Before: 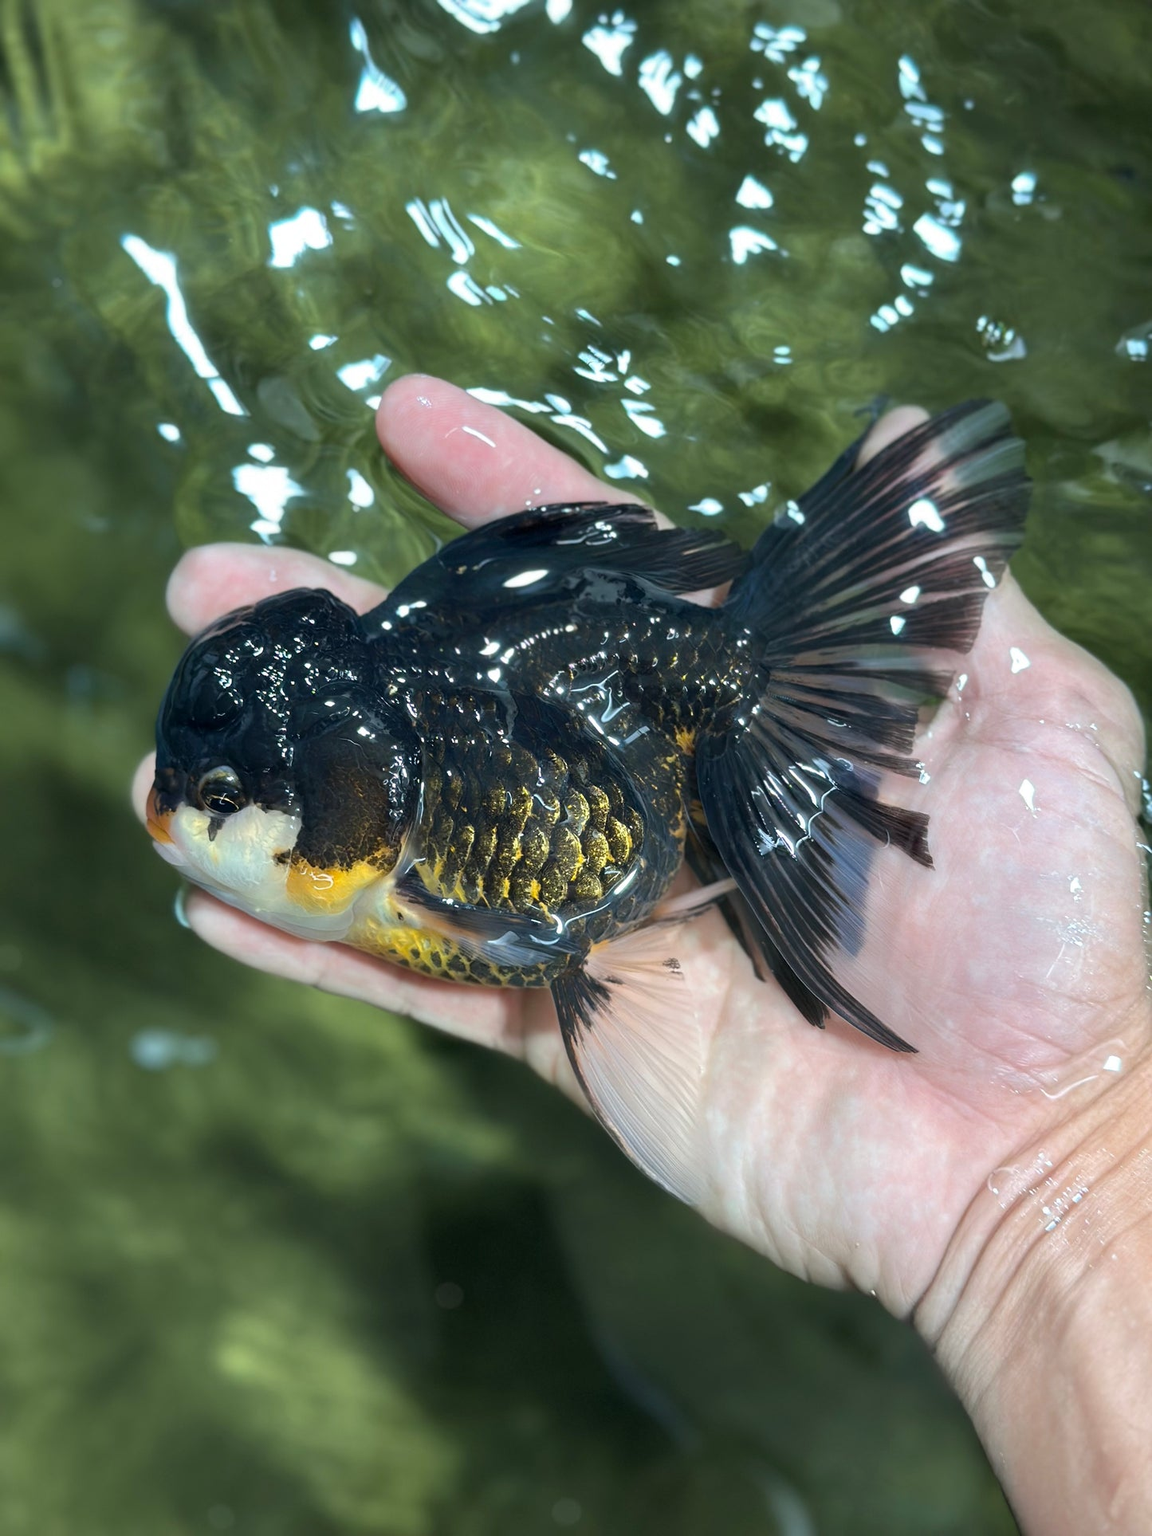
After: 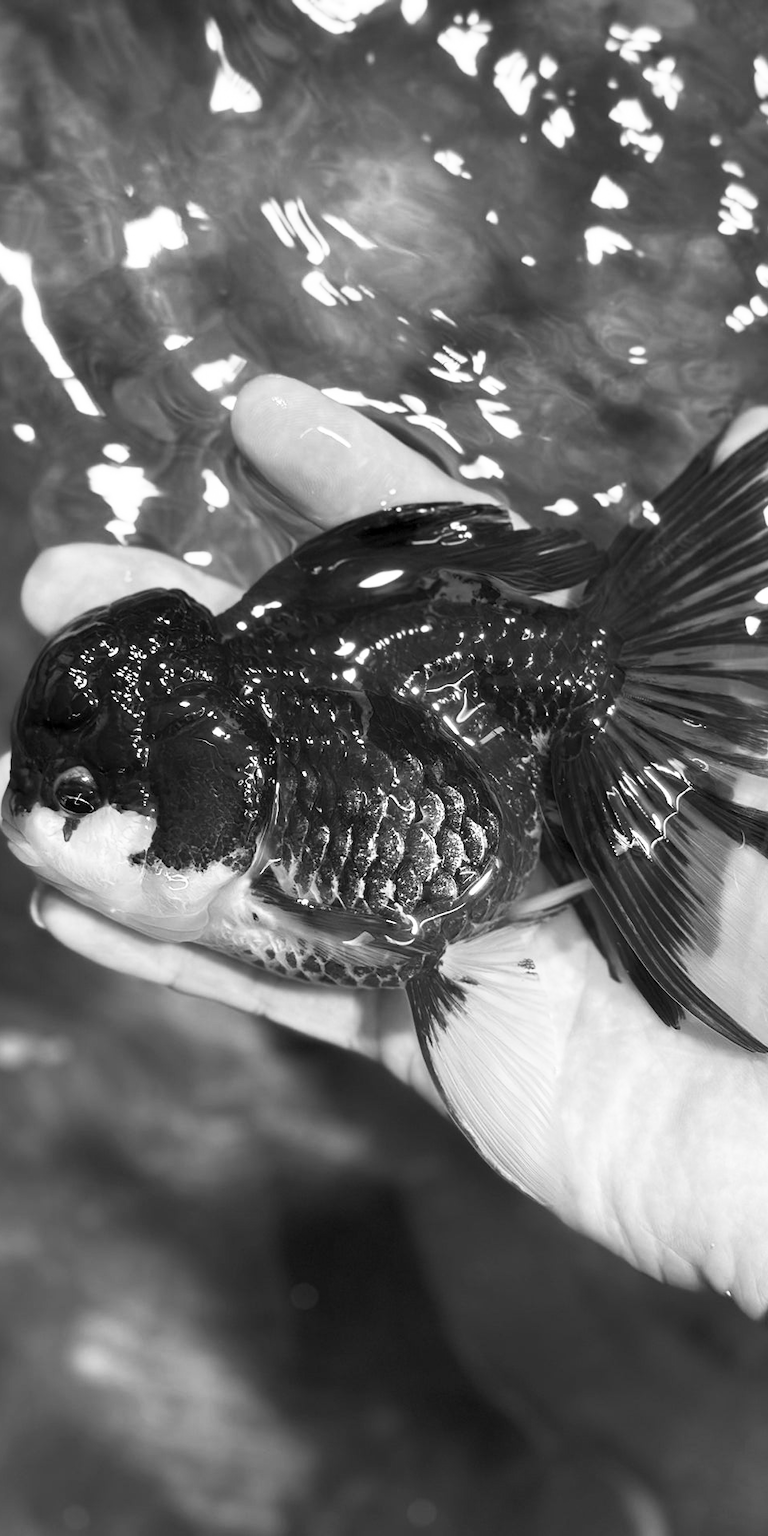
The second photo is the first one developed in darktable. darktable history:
crop and rotate: left 12.648%, right 20.685%
contrast brightness saturation: contrast 0.43, brightness 0.56, saturation -0.19
base curve: curves: ch0 [(0, 0) (0.595, 0.418) (1, 1)], preserve colors none
color zones: curves: ch1 [(0, 0.513) (0.143, 0.524) (0.286, 0.511) (0.429, 0.506) (0.571, 0.503) (0.714, 0.503) (0.857, 0.508) (1, 0.513)]
monochrome: a 2.21, b -1.33, size 2.2
levels: mode automatic, black 0.023%, white 99.97%, levels [0.062, 0.494, 0.925]
